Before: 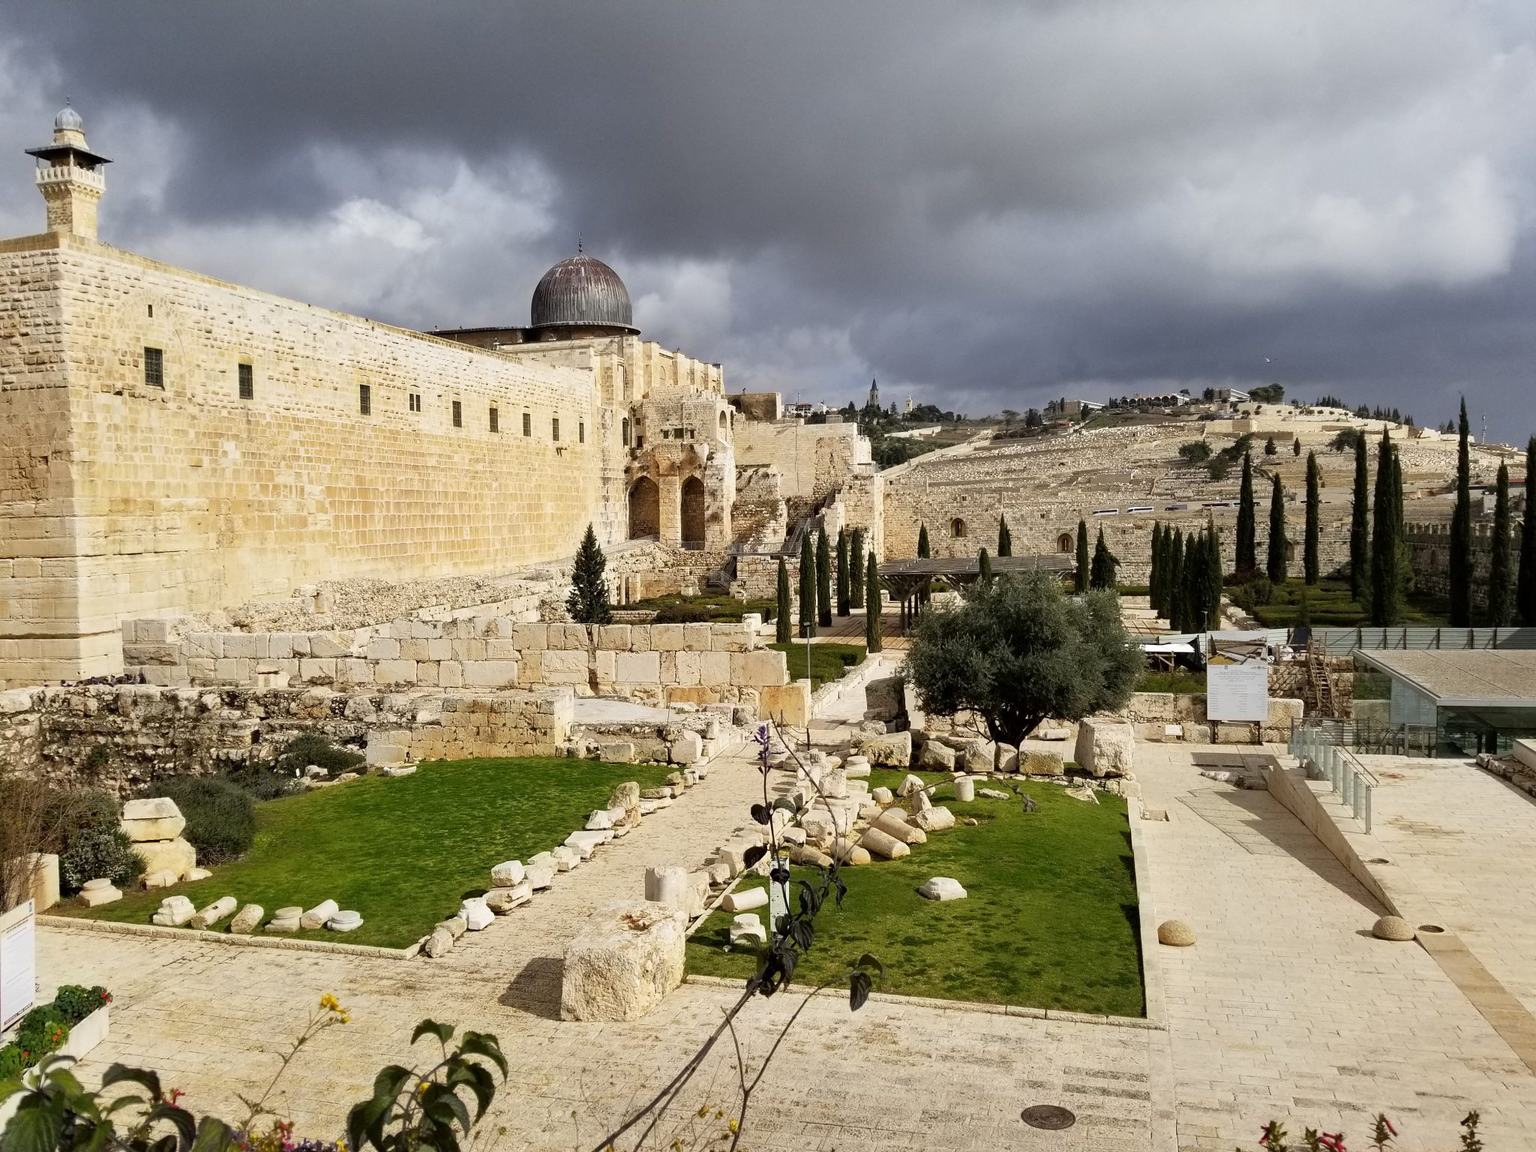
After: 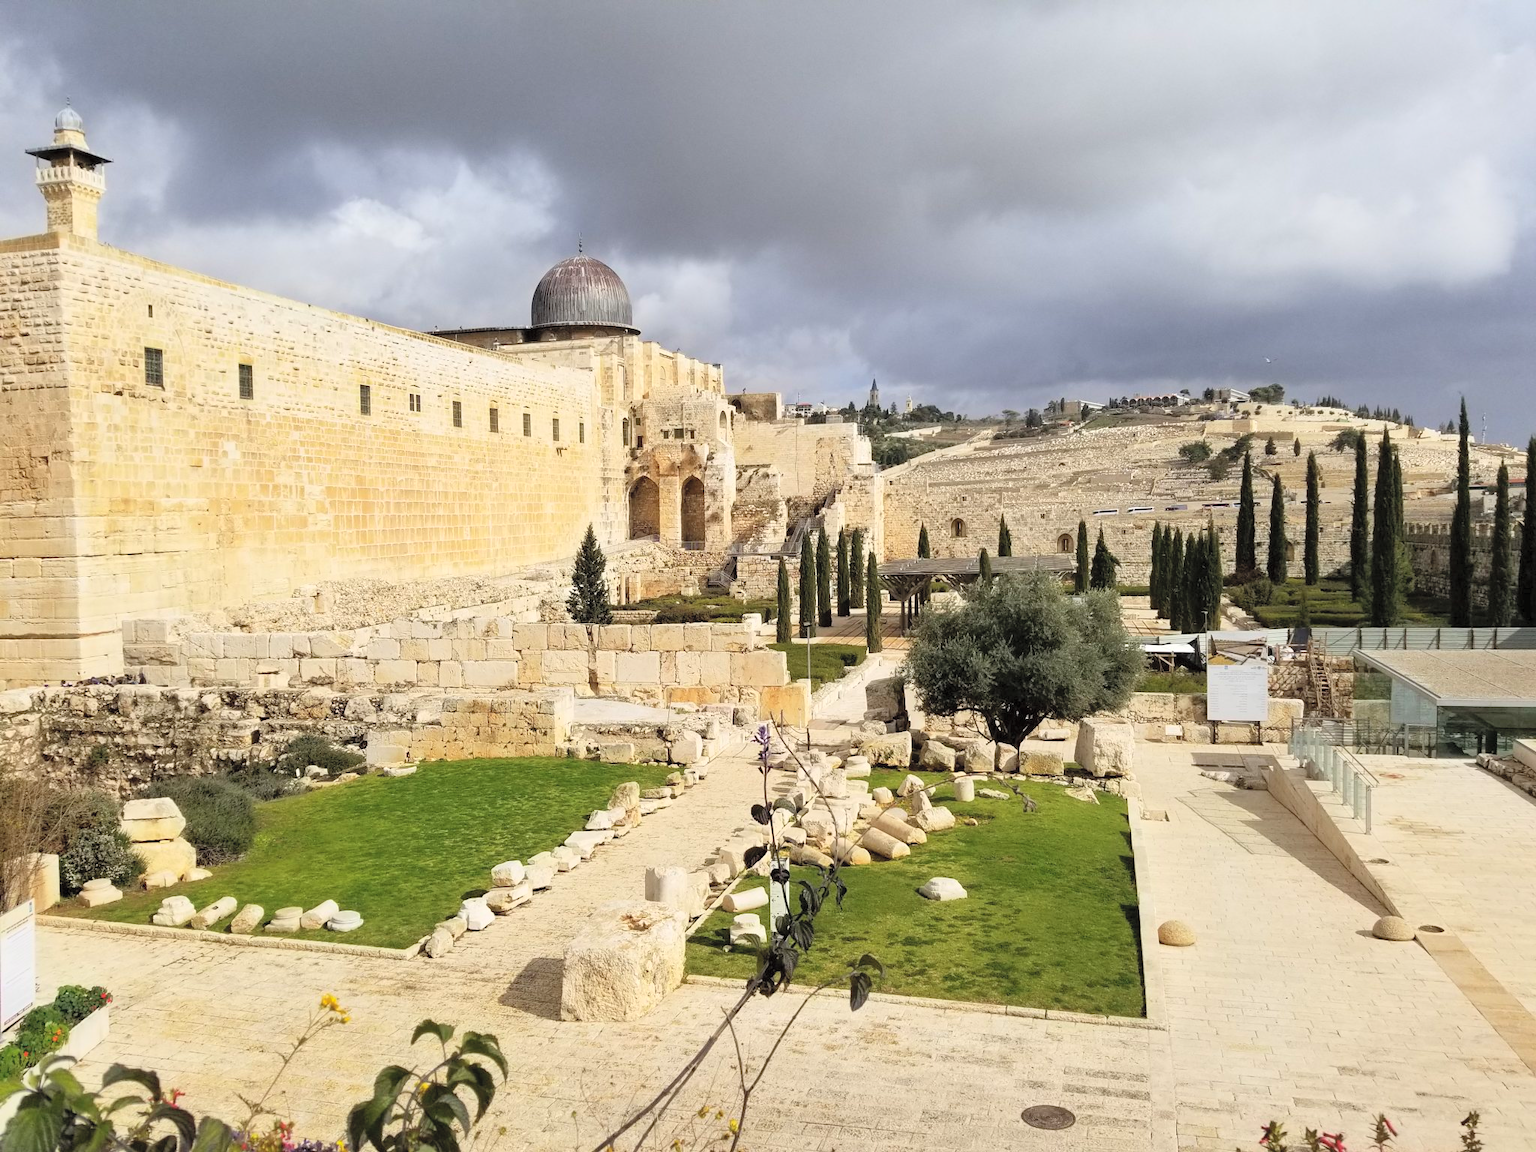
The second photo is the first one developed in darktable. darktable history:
contrast brightness saturation: contrast 0.096, brightness 0.292, saturation 0.138
